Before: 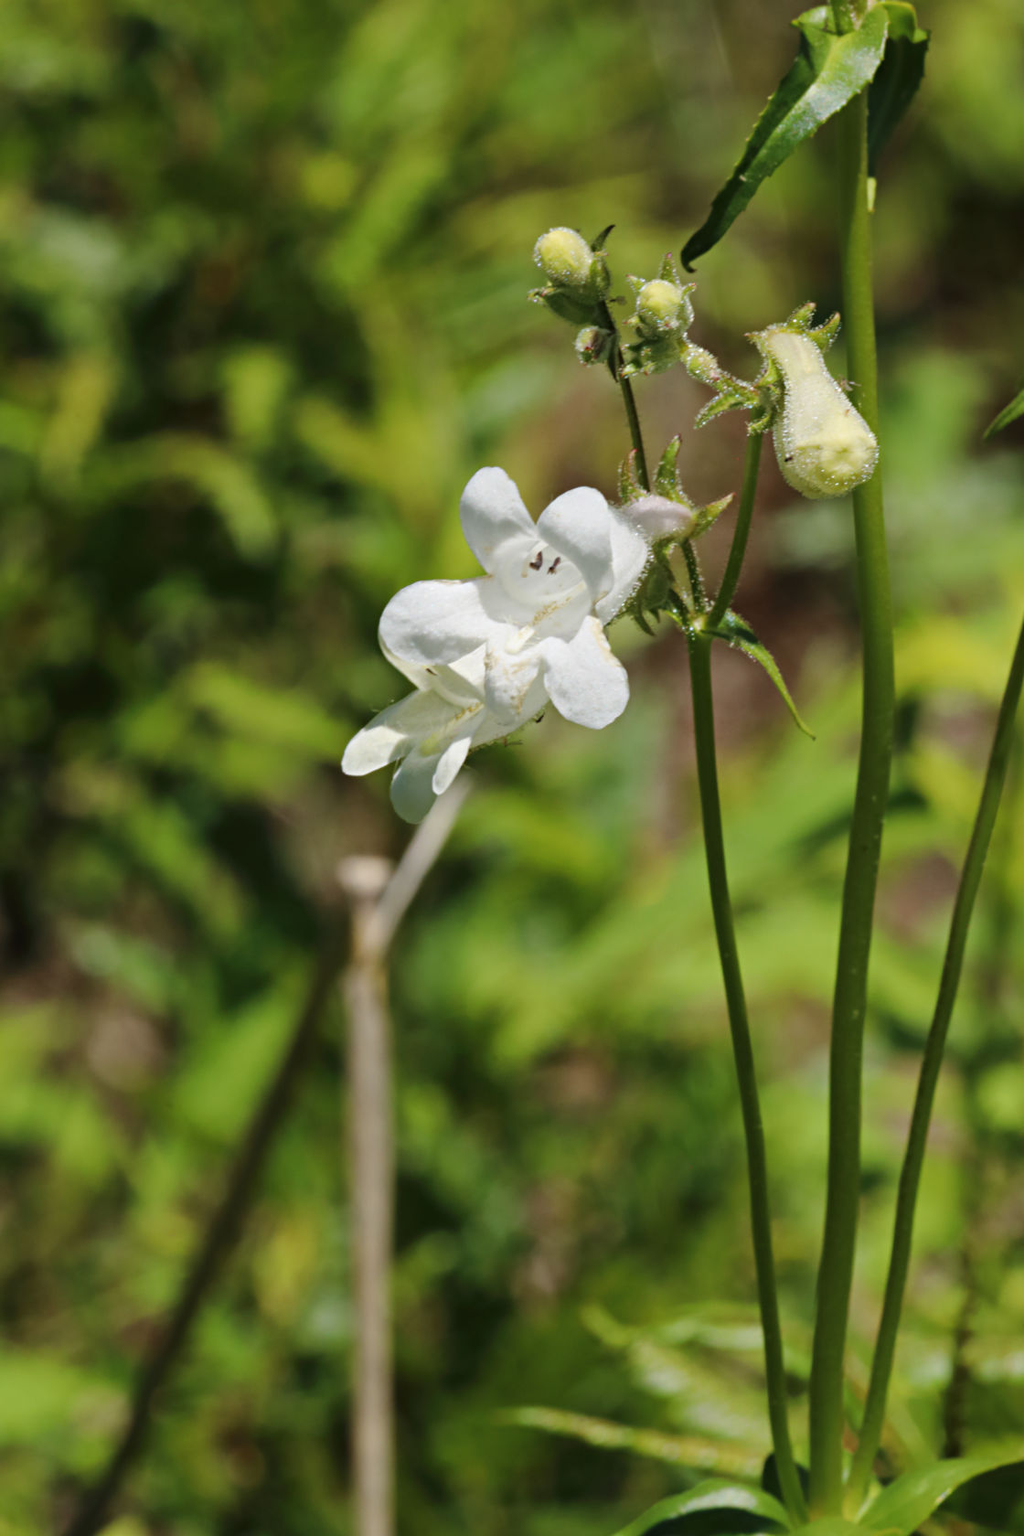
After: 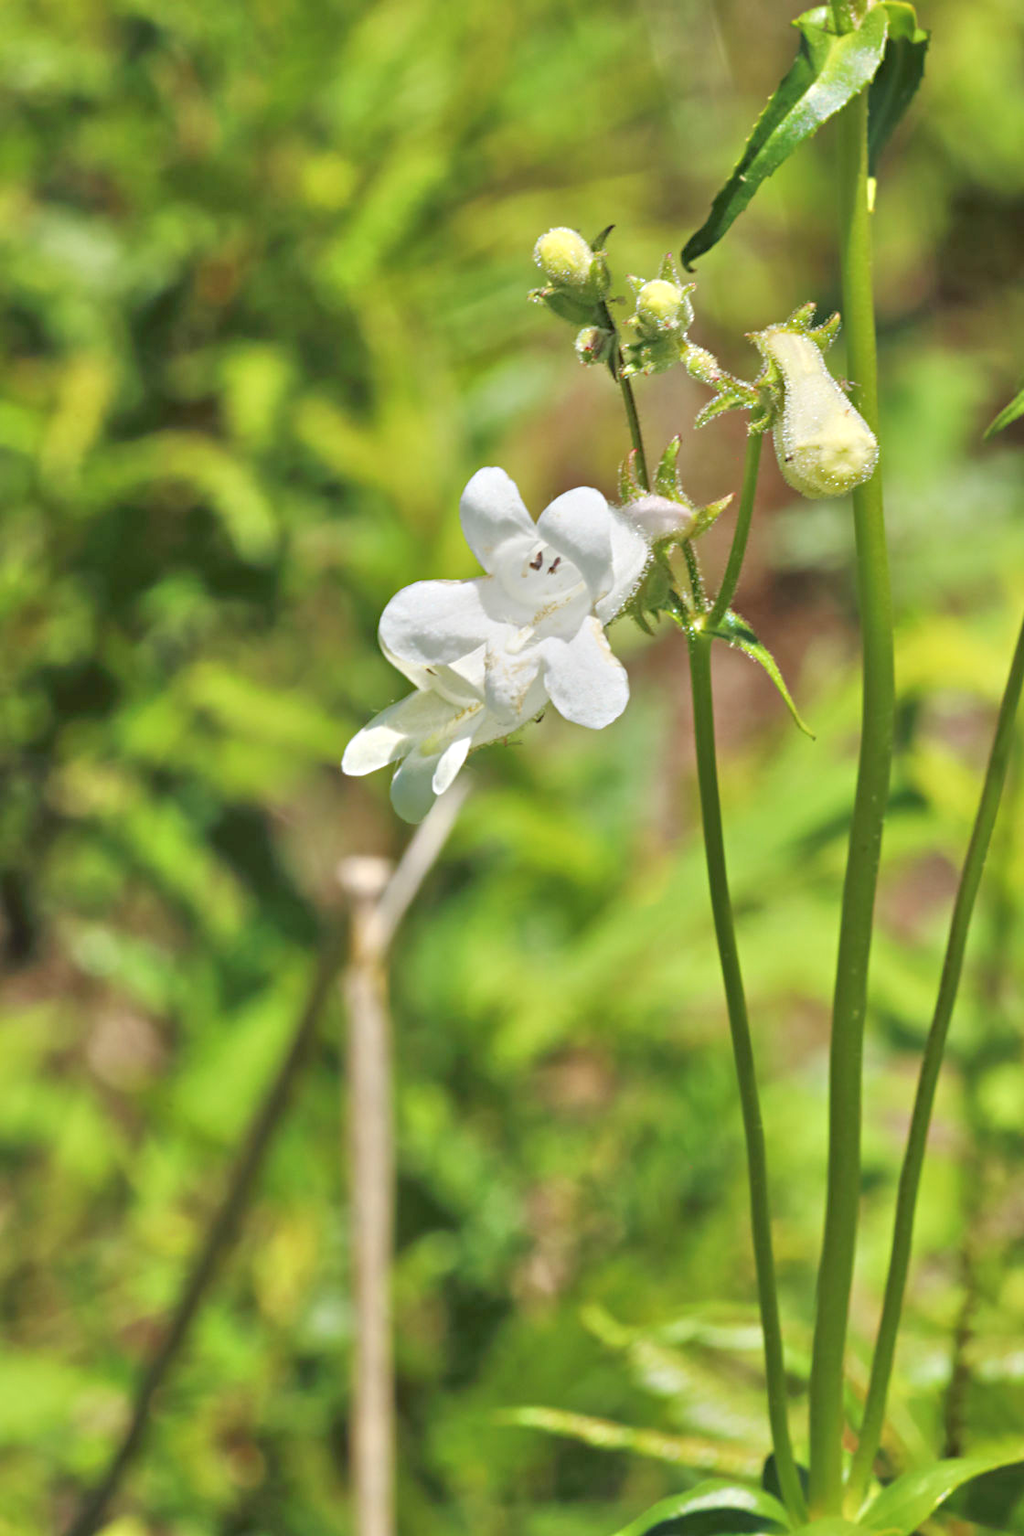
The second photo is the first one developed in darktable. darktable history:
white balance: red 1, blue 1
tone equalizer: -8 EV 2 EV, -7 EV 2 EV, -6 EV 2 EV, -5 EV 2 EV, -4 EV 2 EV, -3 EV 1.5 EV, -2 EV 1 EV, -1 EV 0.5 EV
bloom: size 3%, threshold 100%, strength 0%
